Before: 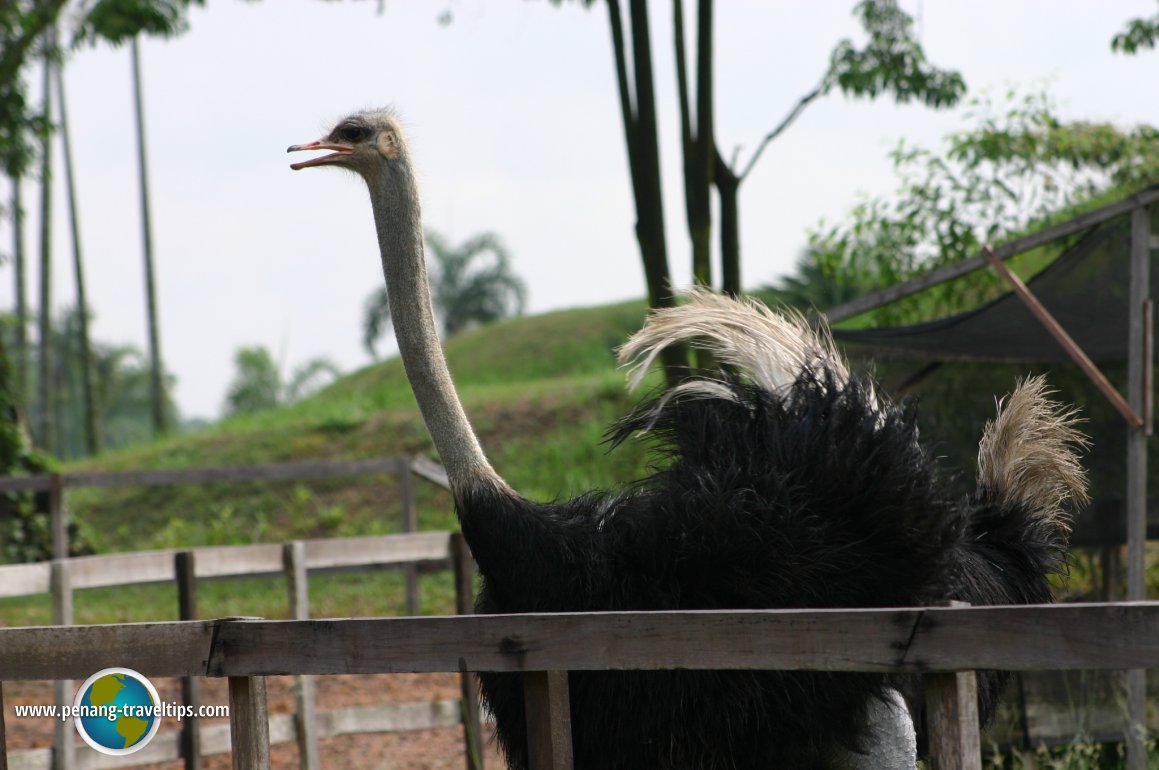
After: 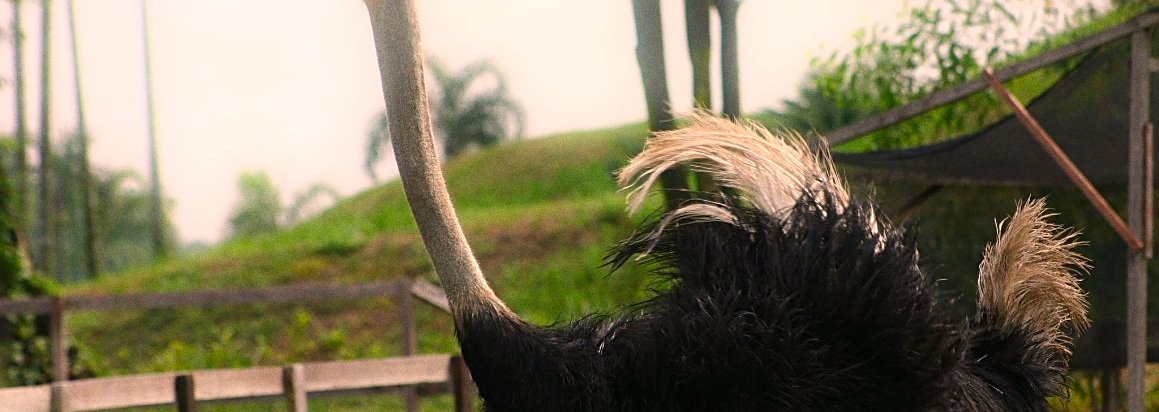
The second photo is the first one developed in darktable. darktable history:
exposure: compensate highlight preservation false
tone equalizer: -8 EV -0.002 EV, -7 EV 0.005 EV, -6 EV -0.009 EV, -5 EV 0.011 EV, -4 EV -0.012 EV, -3 EV 0.007 EV, -2 EV -0.062 EV, -1 EV -0.293 EV, +0 EV -0.582 EV, smoothing diameter 2%, edges refinement/feathering 20, mask exposure compensation -1.57 EV, filter diffusion 5
grain: coarseness 0.09 ISO
bloom: size 5%, threshold 95%, strength 15%
color correction: saturation 1.34
white balance: red 1.127, blue 0.943
sharpen: on, module defaults
crop and rotate: top 23.043%, bottom 23.437%
